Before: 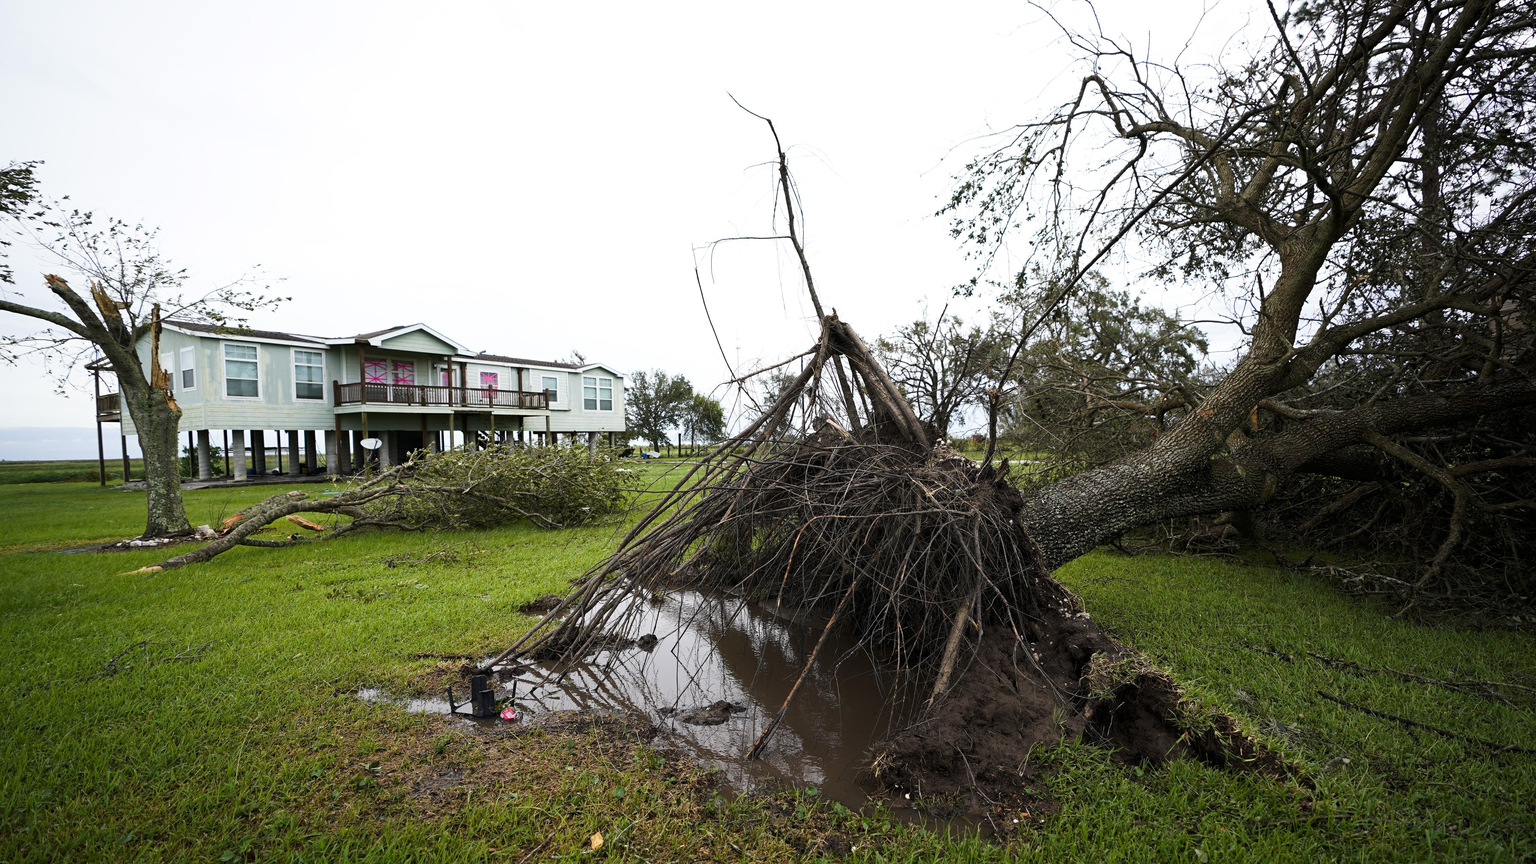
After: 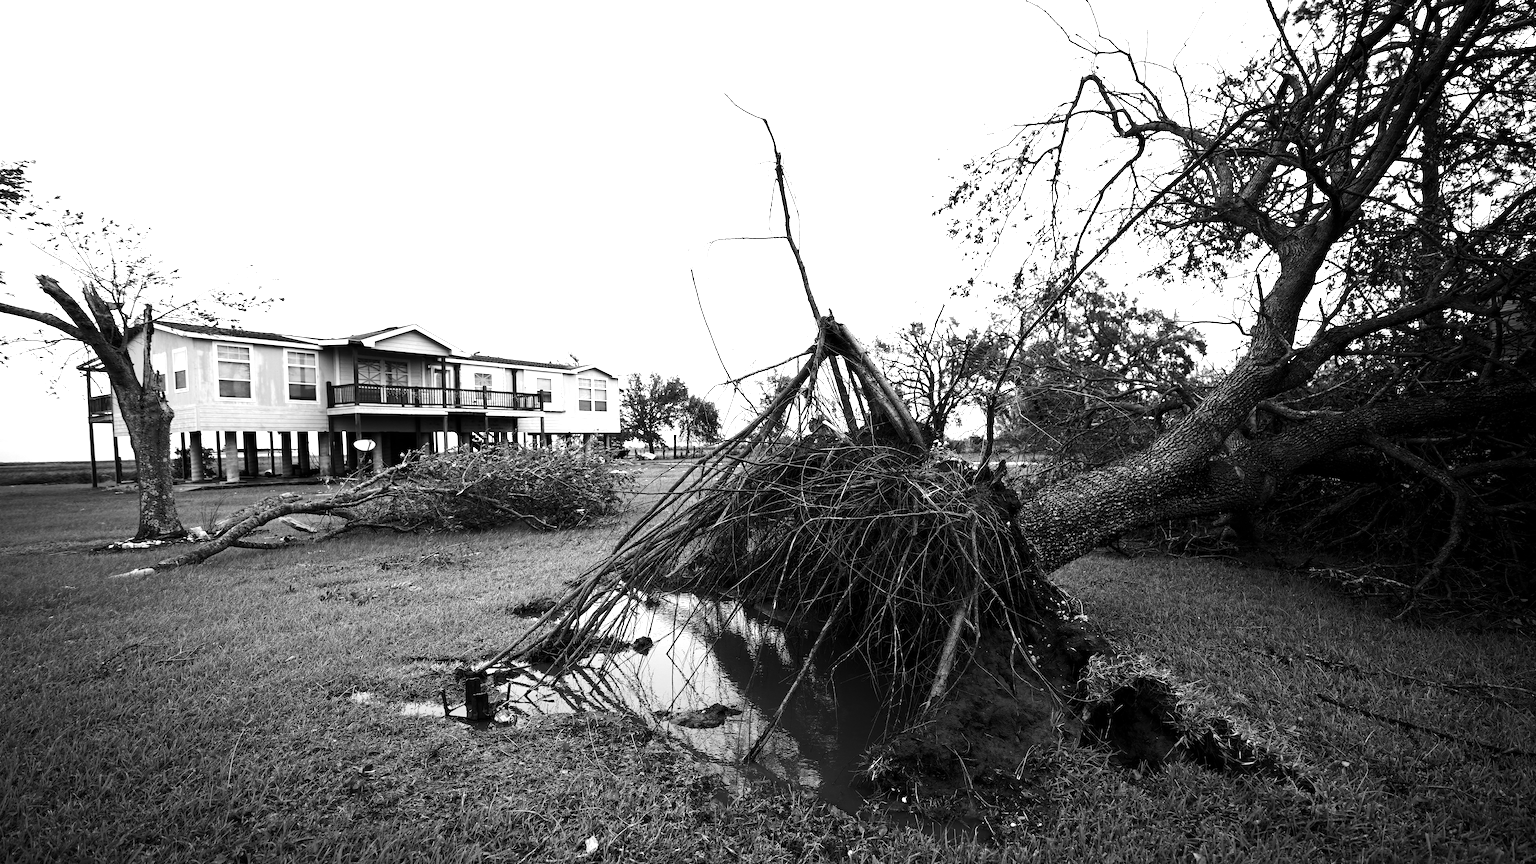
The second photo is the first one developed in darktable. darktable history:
color calibration: illuminant as shot in camera, x 0.358, y 0.373, temperature 4628.91 K
crop and rotate: left 0.614%, top 0.179%, bottom 0.309%
tone equalizer: -8 EV -0.75 EV, -7 EV -0.7 EV, -6 EV -0.6 EV, -5 EV -0.4 EV, -3 EV 0.4 EV, -2 EV 0.6 EV, -1 EV 0.7 EV, +0 EV 0.75 EV, edges refinement/feathering 500, mask exposure compensation -1.57 EV, preserve details no
color contrast: green-magenta contrast 0.8, blue-yellow contrast 1.1, unbound 0
monochrome: size 3.1
white balance: red 0.988, blue 1.017
